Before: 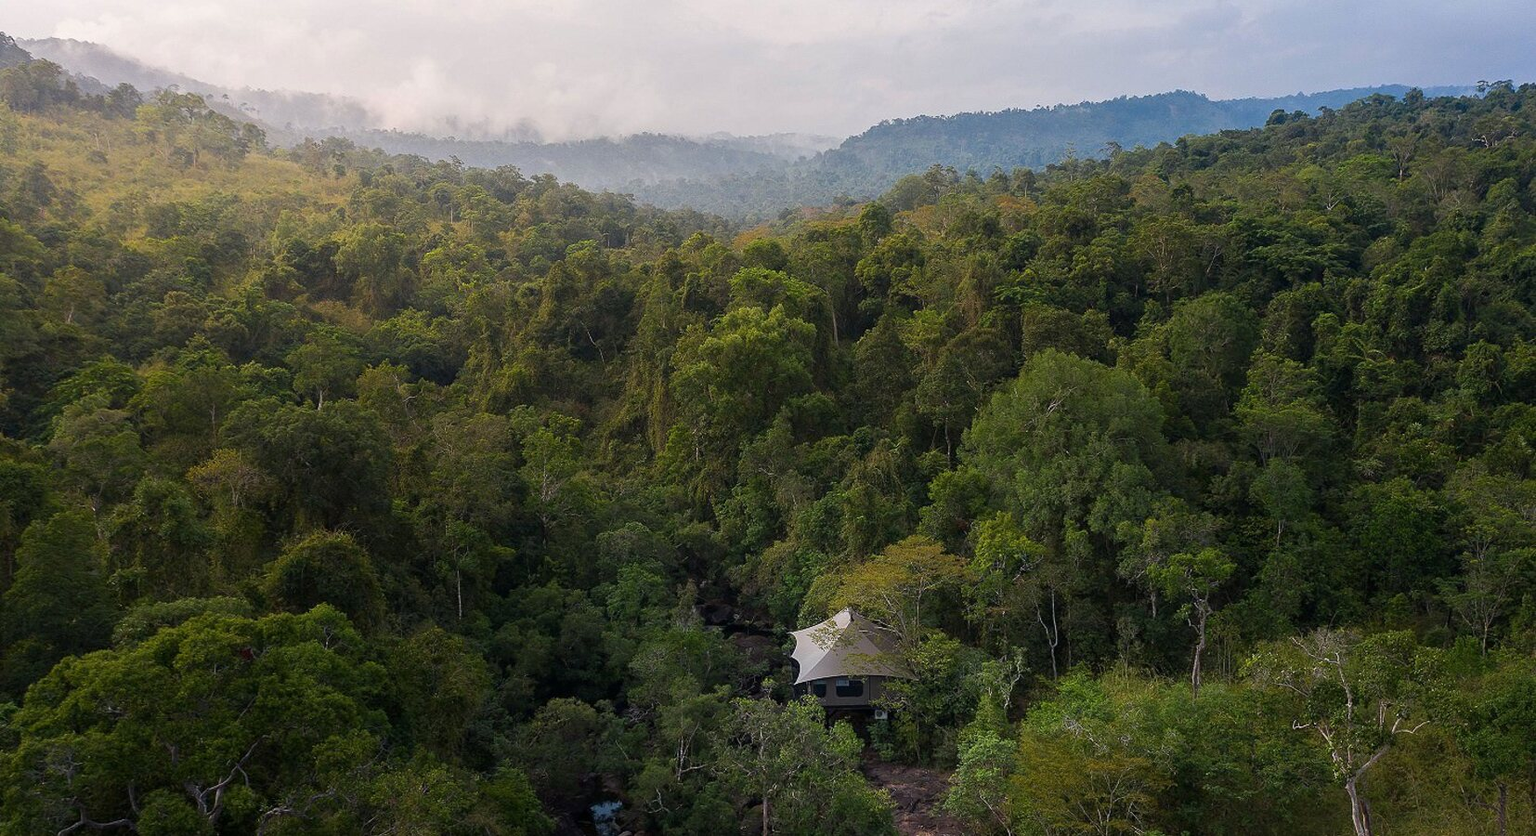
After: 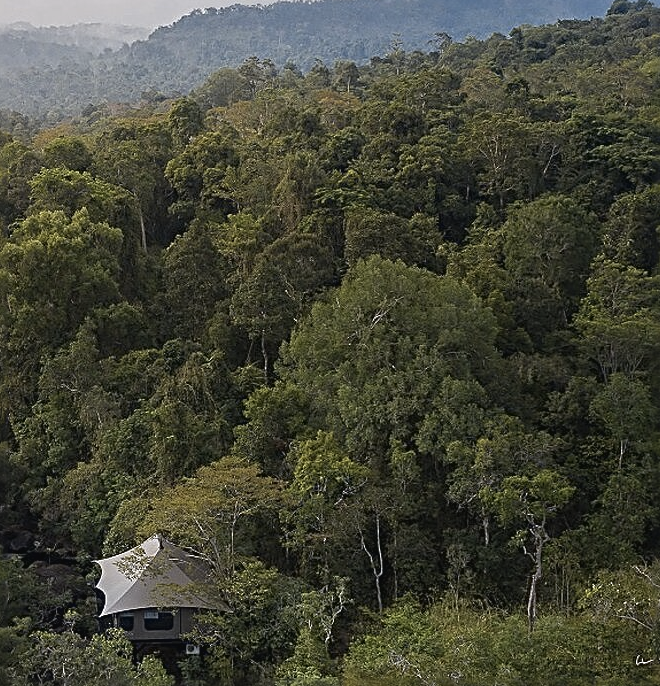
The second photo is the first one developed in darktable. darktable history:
contrast brightness saturation: contrast -0.05, saturation -0.41
crop: left 45.721%, top 13.393%, right 14.118%, bottom 10.01%
sharpen: radius 3.025, amount 0.757
color contrast: green-magenta contrast 0.85, blue-yellow contrast 1.25, unbound 0
